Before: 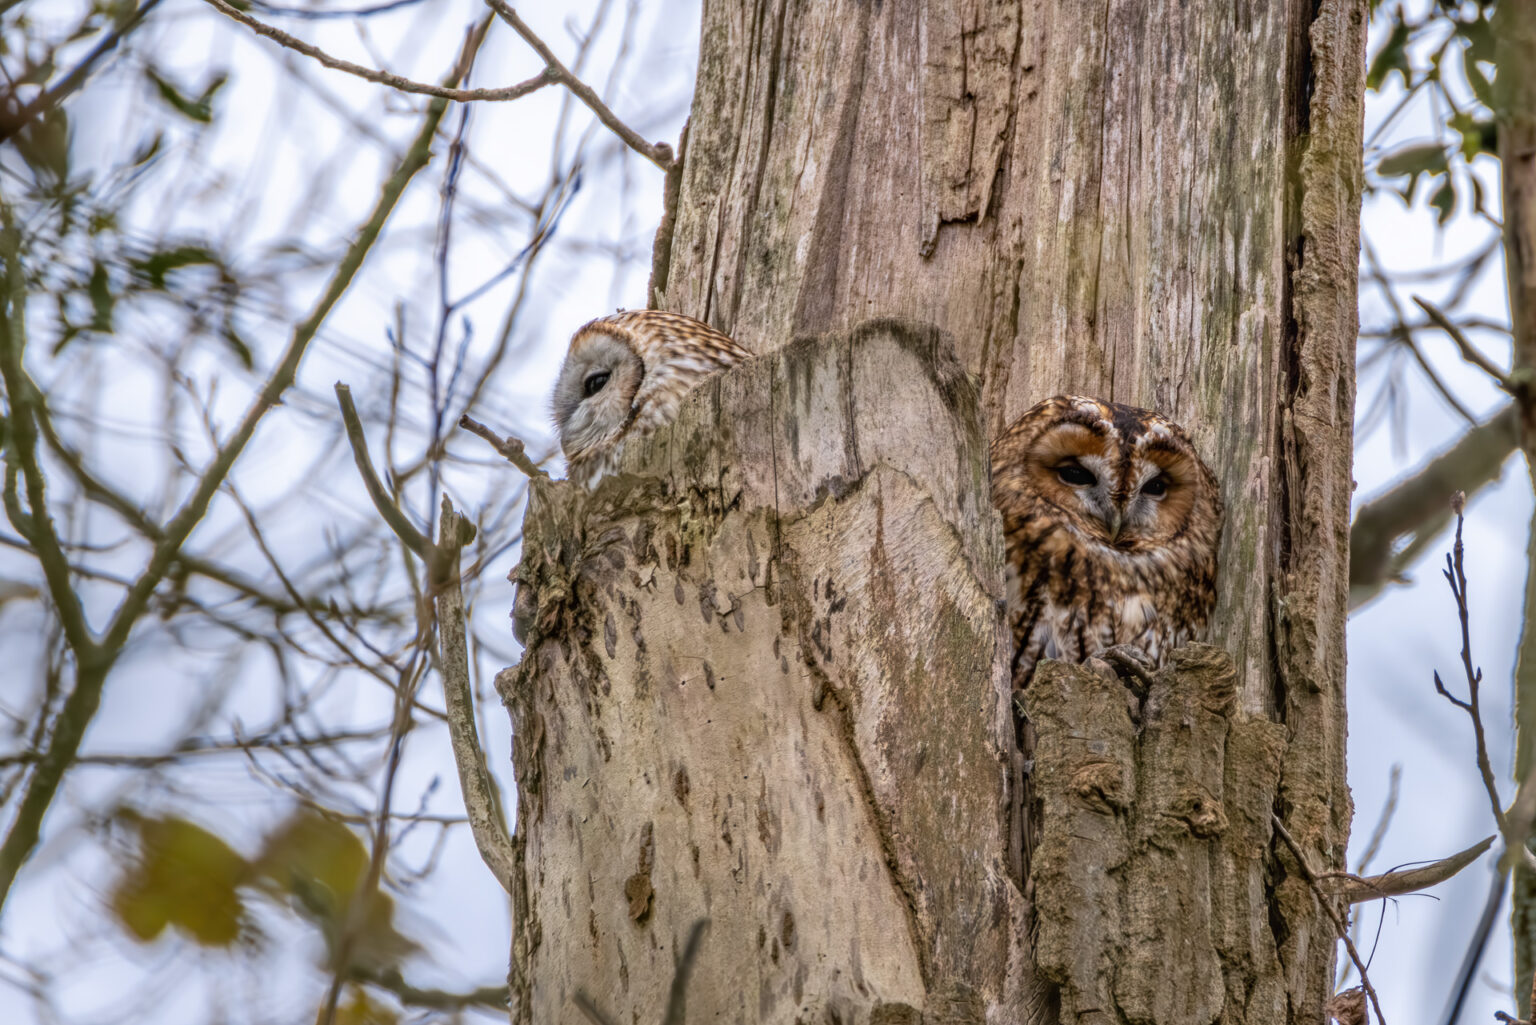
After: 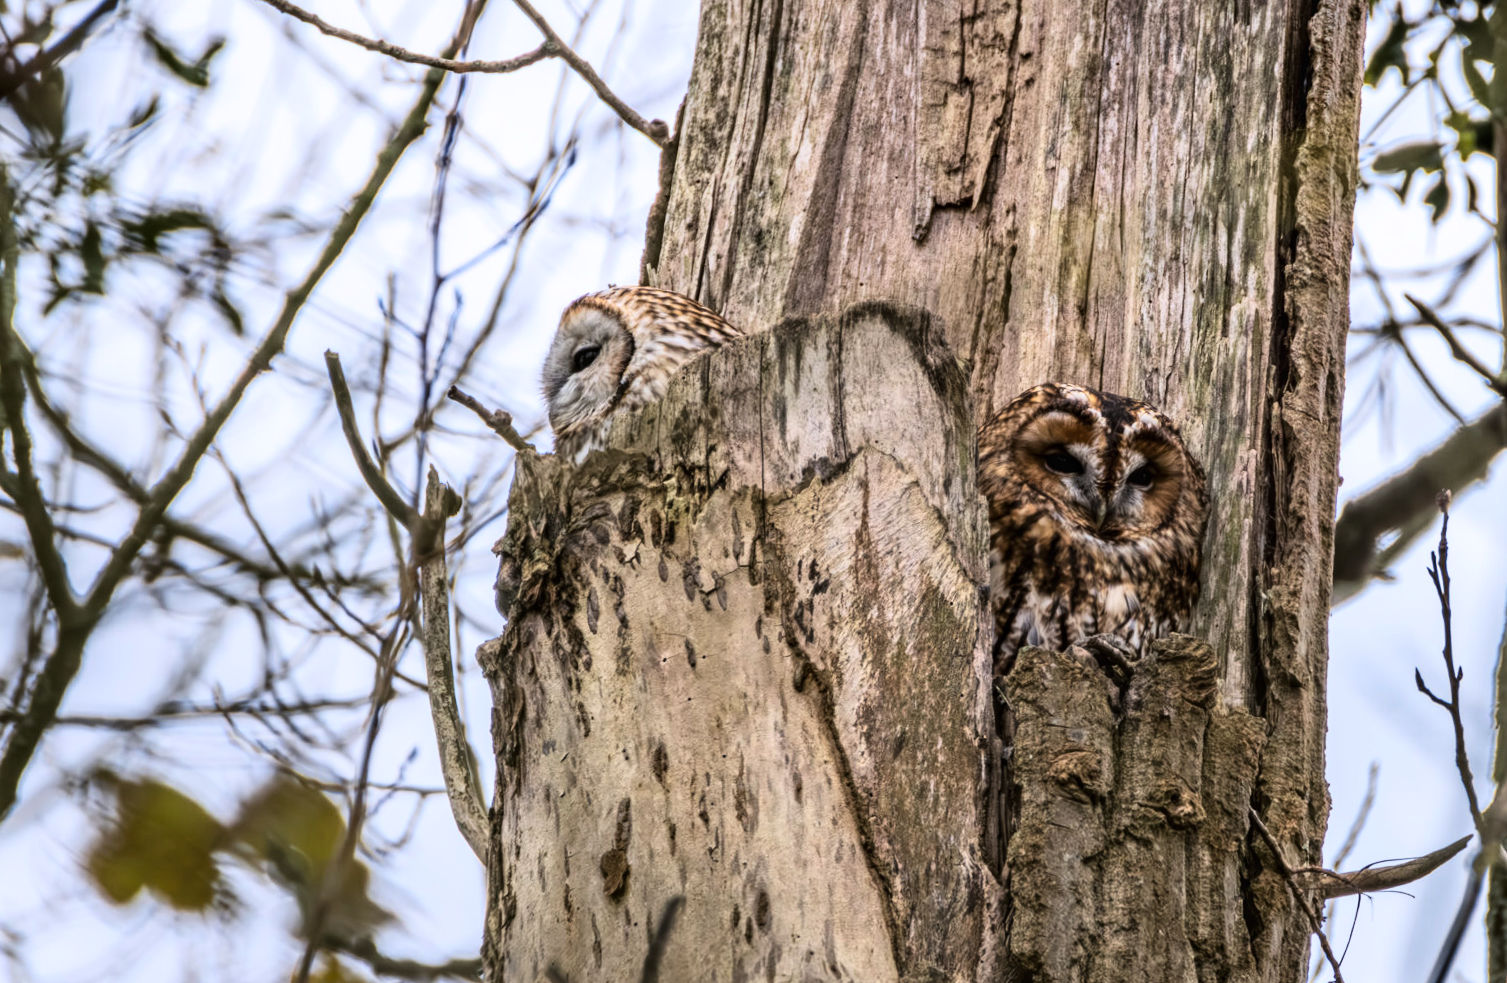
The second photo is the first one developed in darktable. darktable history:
levels: mode automatic
tone curve: curves: ch0 [(0, 0) (0.195, 0.109) (0.751, 0.848) (1, 1)], color space Lab, linked channels, preserve colors none
rotate and perspective: rotation 1.57°, crop left 0.018, crop right 0.982, crop top 0.039, crop bottom 0.961
